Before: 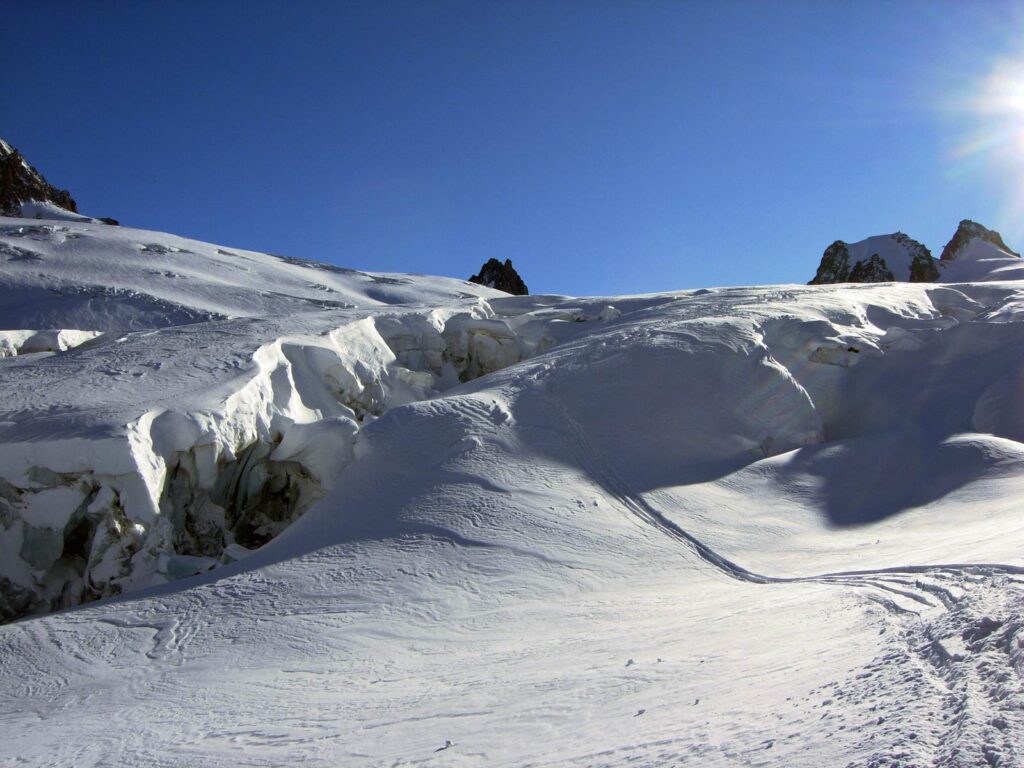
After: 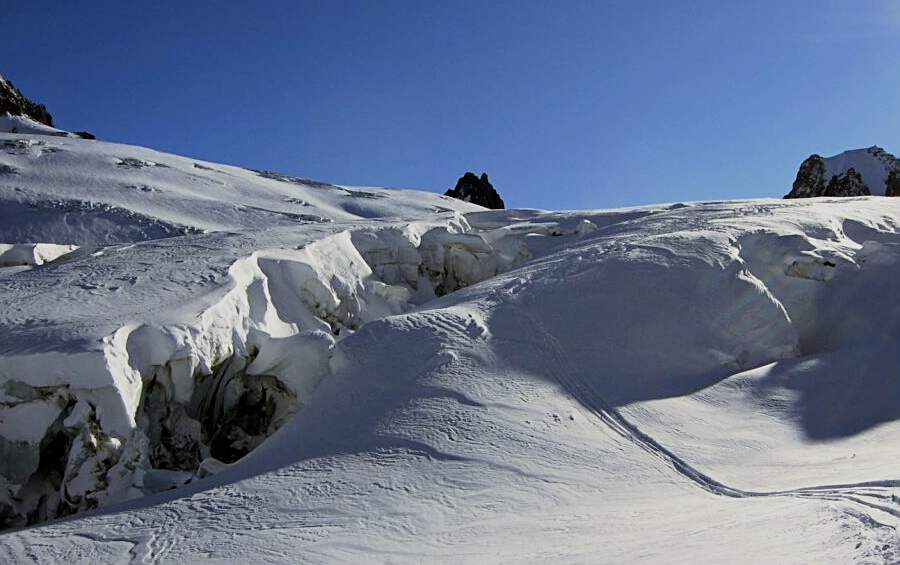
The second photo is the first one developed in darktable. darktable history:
crop and rotate: left 2.425%, top 11.305%, right 9.6%, bottom 15.08%
filmic rgb: white relative exposure 3.85 EV, hardness 4.3
sharpen: on, module defaults
